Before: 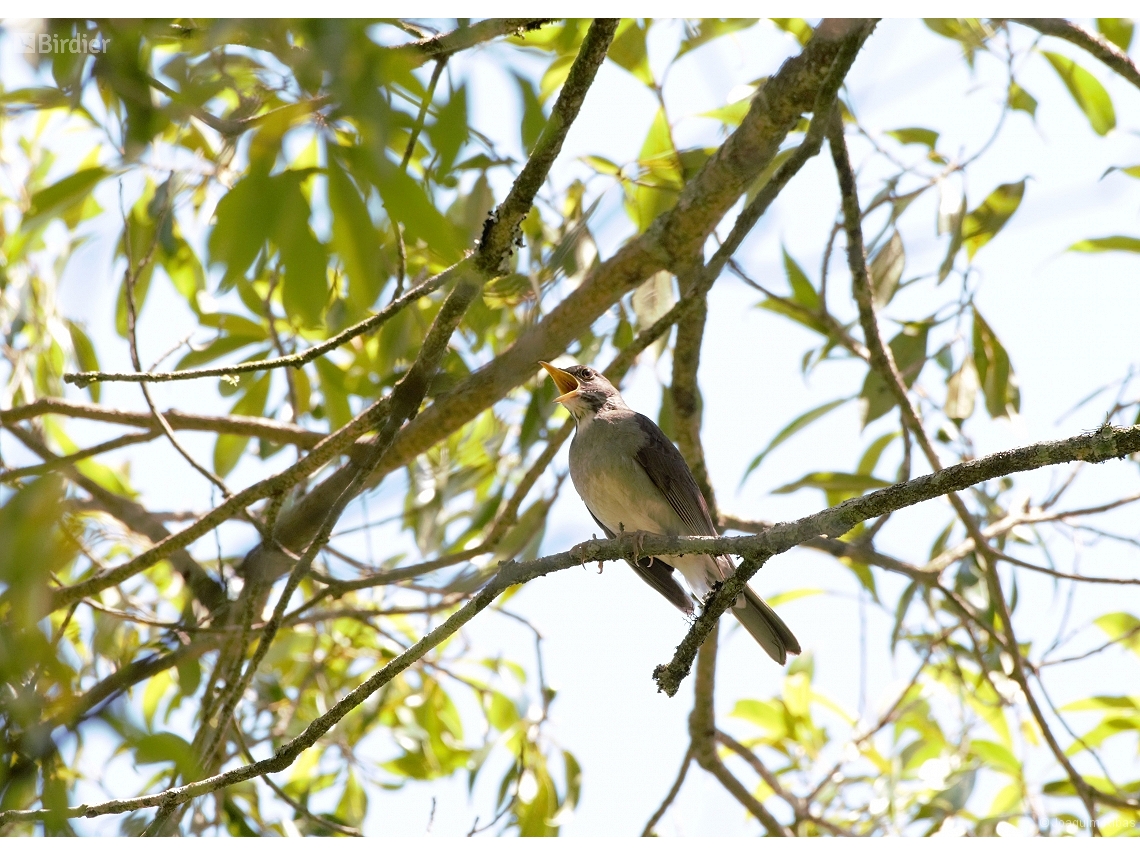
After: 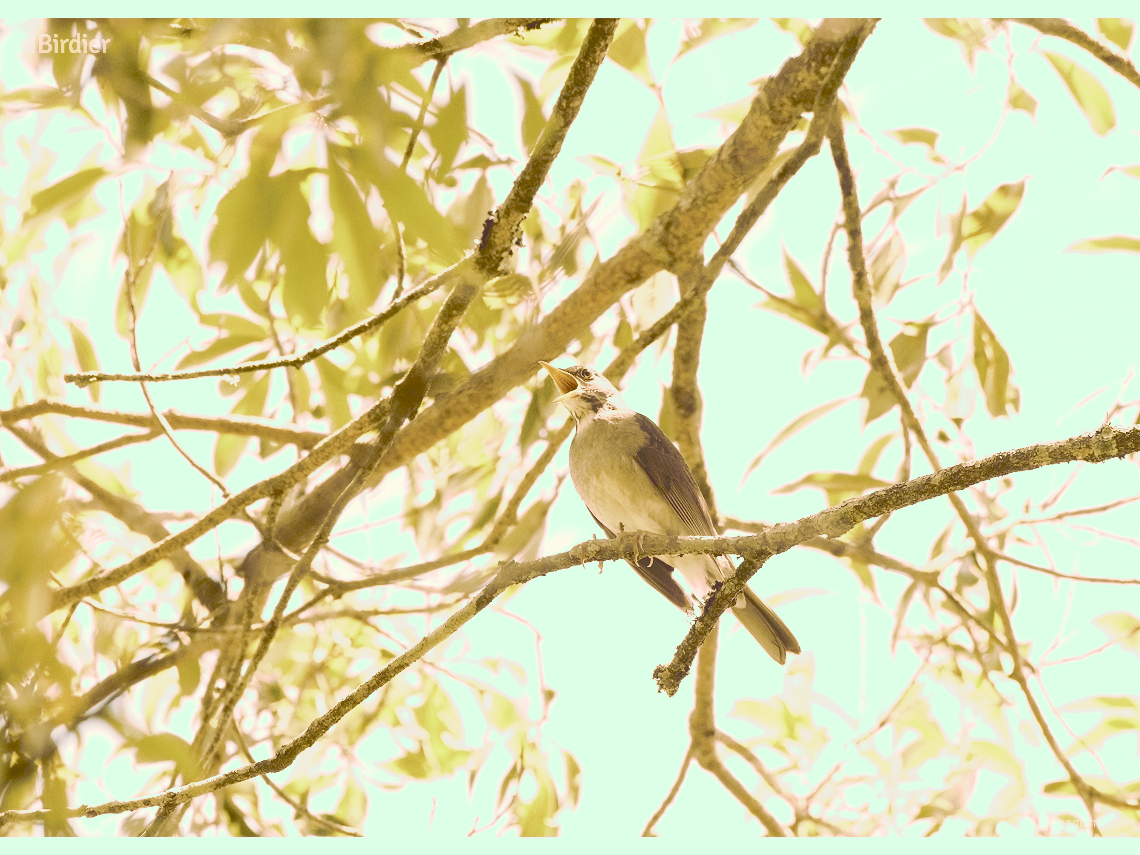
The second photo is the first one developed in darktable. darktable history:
tone curve: curves: ch0 [(0, 0) (0.003, 0.202) (0.011, 0.205) (0.025, 0.222) (0.044, 0.258) (0.069, 0.298) (0.1, 0.321) (0.136, 0.333) (0.177, 0.38) (0.224, 0.439) (0.277, 0.51) (0.335, 0.594) (0.399, 0.675) (0.468, 0.743) (0.543, 0.805) (0.623, 0.861) (0.709, 0.905) (0.801, 0.931) (0.898, 0.941) (1, 1)], preserve colors none
color look up table: target L [76.2, 76.56, 95.02, 72.95, 66.19, 73.95, 75.42, 66.79, 47.09, 60.37, 52.02, 42.9, 28.92, 25.39, 201.28, 94.21, 74.58, 69.95, 63.72, 46.23, 56.21, 56.87, 45.9, 27.43, 29.31, 25.47, 17.18, 1.847, 87.2, 84.53, 69.57, 56.04, 57.63, 47.36, 44.97, 45.4, 25.39, 16.23, 33.79, 27.12, 2.056, 96.1, 91.25, 96.87, 75.5, 62.15, 62.45, 53.03, 18.98], target a [44.27, 1.979, -54.89, -4.169, 6.724, -6.434, -4.037, -4.936, -33.58, 3.936, -7.679, -5.676, -17.2, 2.473, 0, -38.77, 9.165, 2.481, 15.3, 8.668, 16.55, 8.744, 26.55, 45.52, 19.37, 24.27, 12.68, 11.75, -17.61, 35.3, 19.61, 18.63, 9.058, 1.876, 32.3, 21.25, 42.28, 45.02, 13.2, 4.282, 3.228, -42.17, -40.31, 8.935, 6.867, -11.36, -11.78, 0.988, -12.01], target b [0.379, 38.89, 80.56, 46.69, 4.114, 29.85, 42.31, 28.06, 39.22, 40.27, 35.78, 24.37, 42.93, 42.85, -0.001, 53.11, 26.48, 48.42, 16.42, 47.02, 37.14, 30.73, 31.94, 13.95, 45.73, 20.54, 28.92, 2.946, 13.86, 28.57, 8.447, -15.85, 16.57, -23.37, -27.01, -9.276, 13.61, -8.064, 13.11, 22.69, -0.522, 29.55, 25.53, 25.39, 11.24, -7.964, 17.6, -1.347, 19.9], num patches 49
